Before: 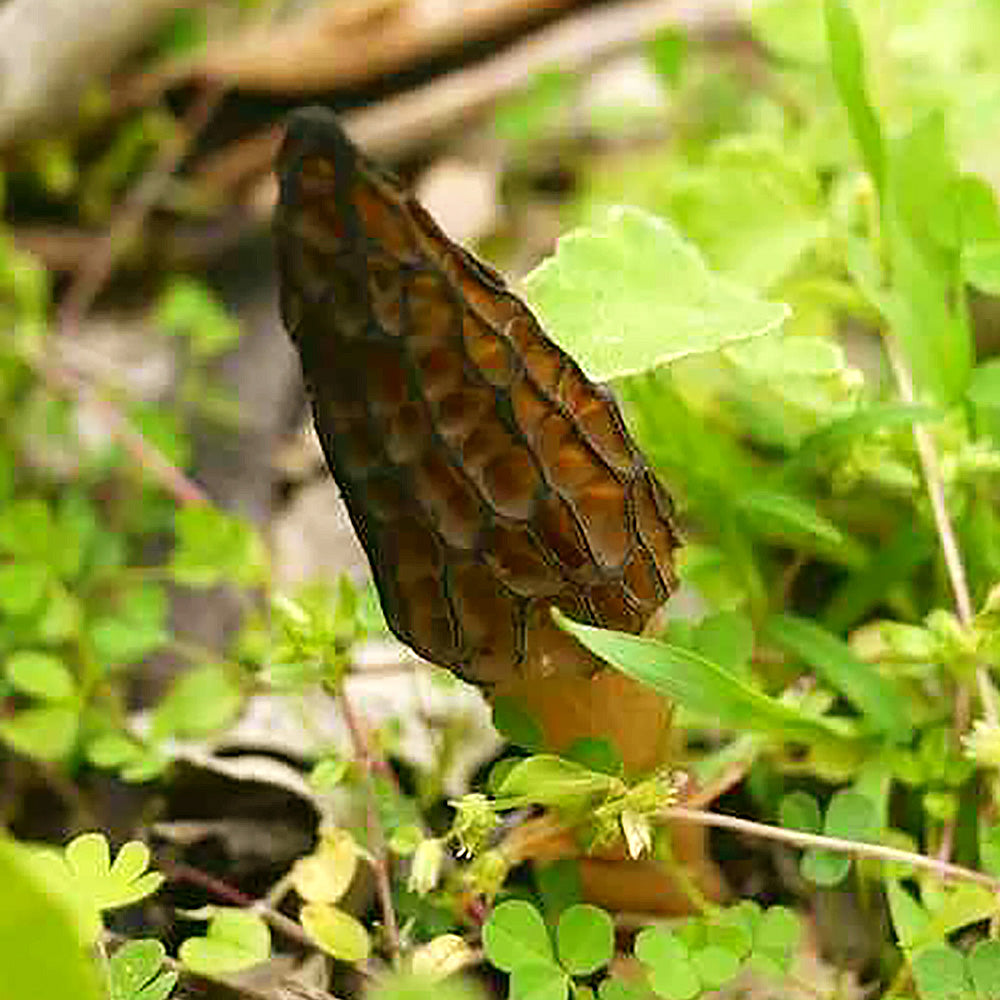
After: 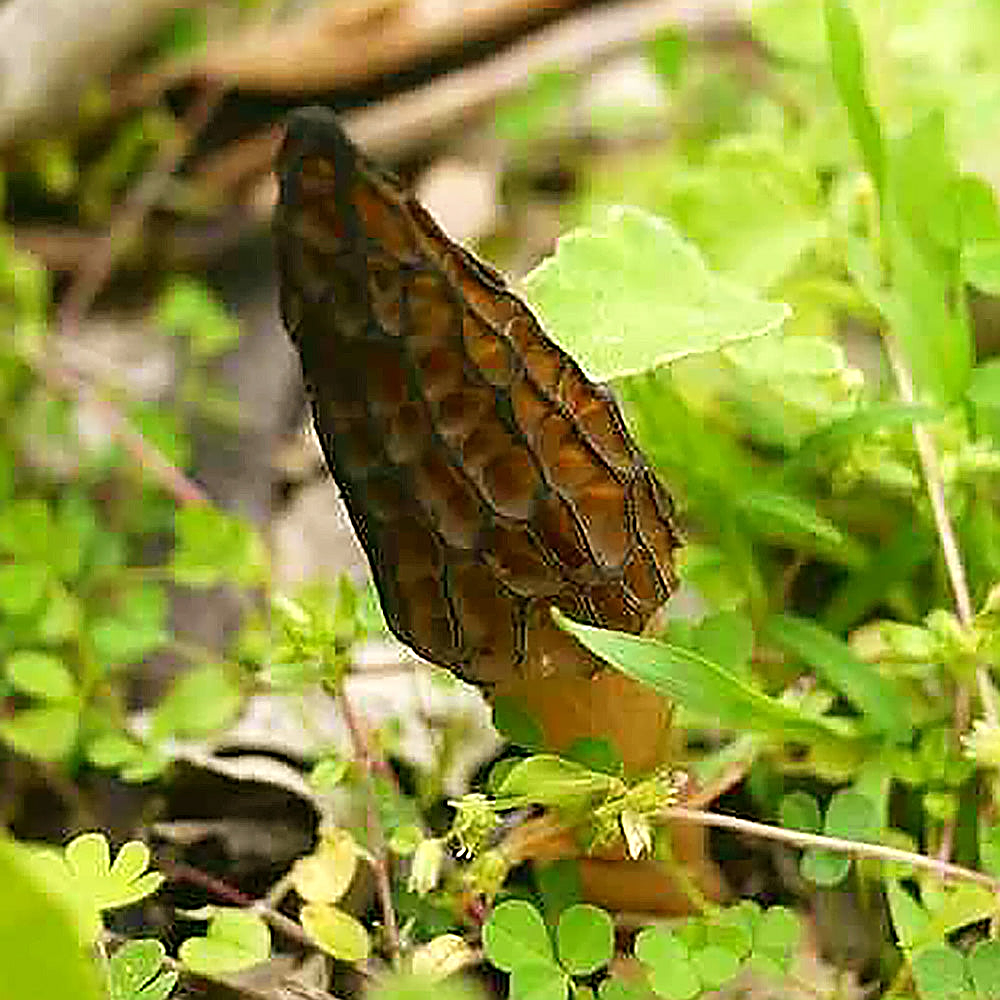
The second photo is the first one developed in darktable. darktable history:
sharpen: amount 1.003
